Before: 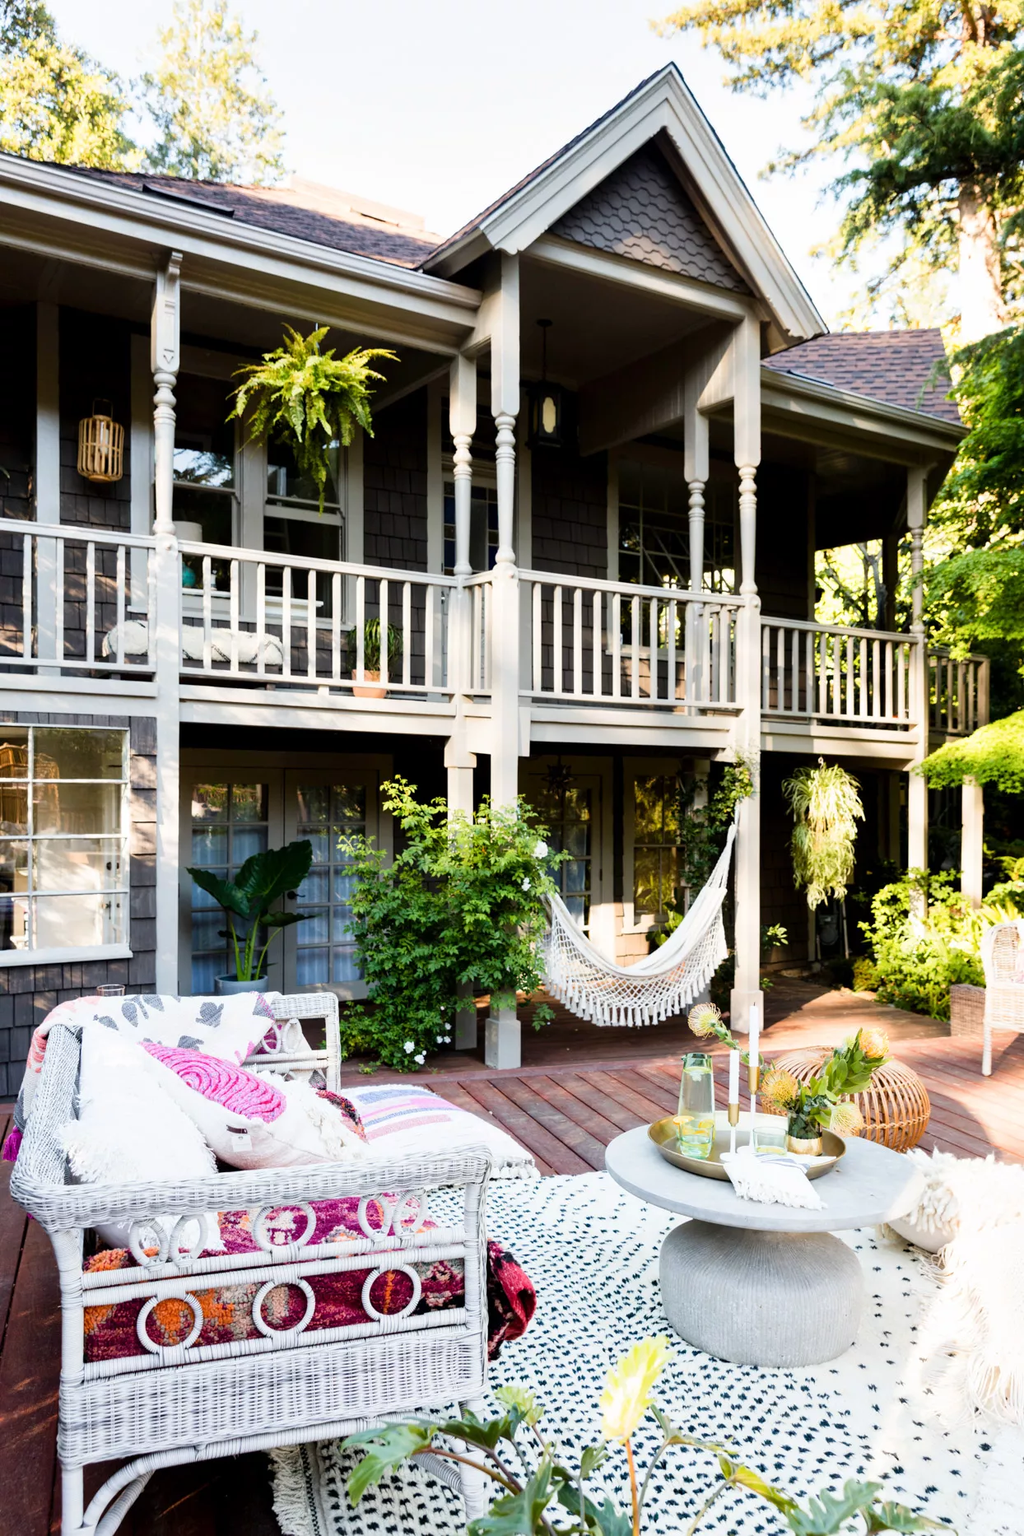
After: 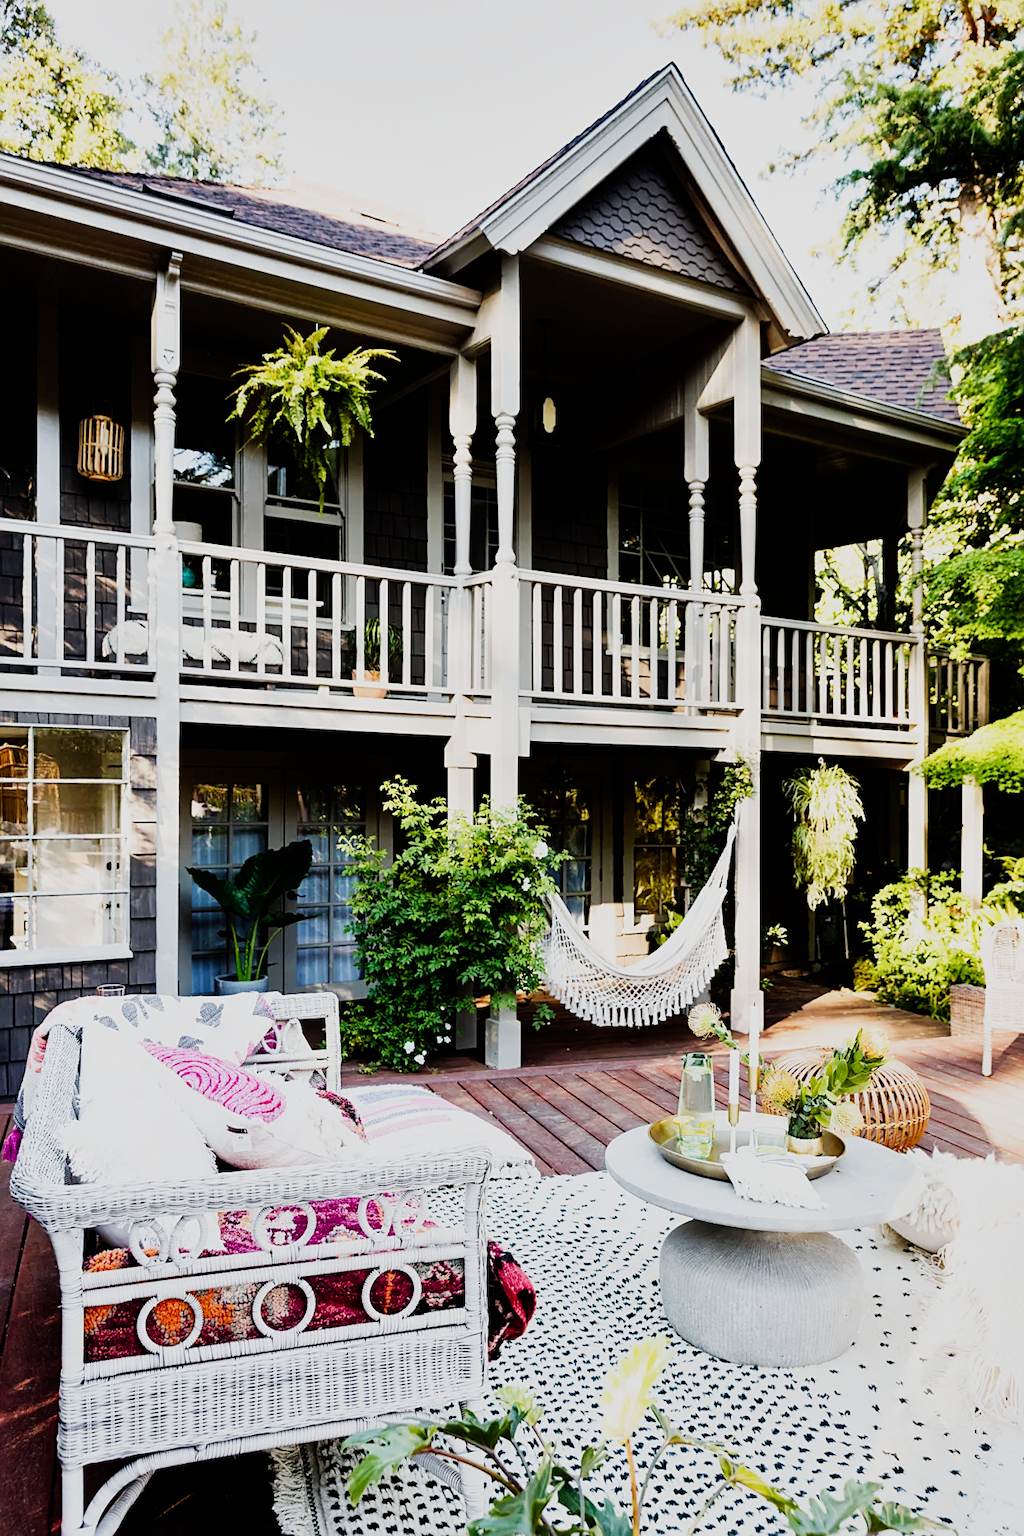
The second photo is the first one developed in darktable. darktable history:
white balance: emerald 1
sharpen: on, module defaults
exposure: compensate highlight preservation false
shadows and highlights: radius 125.46, shadows 30.51, highlights -30.51, low approximation 0.01, soften with gaussian
sigmoid: contrast 1.7, skew -0.2, preserve hue 0%, red attenuation 0.1, red rotation 0.035, green attenuation 0.1, green rotation -0.017, blue attenuation 0.15, blue rotation -0.052, base primaries Rec2020
